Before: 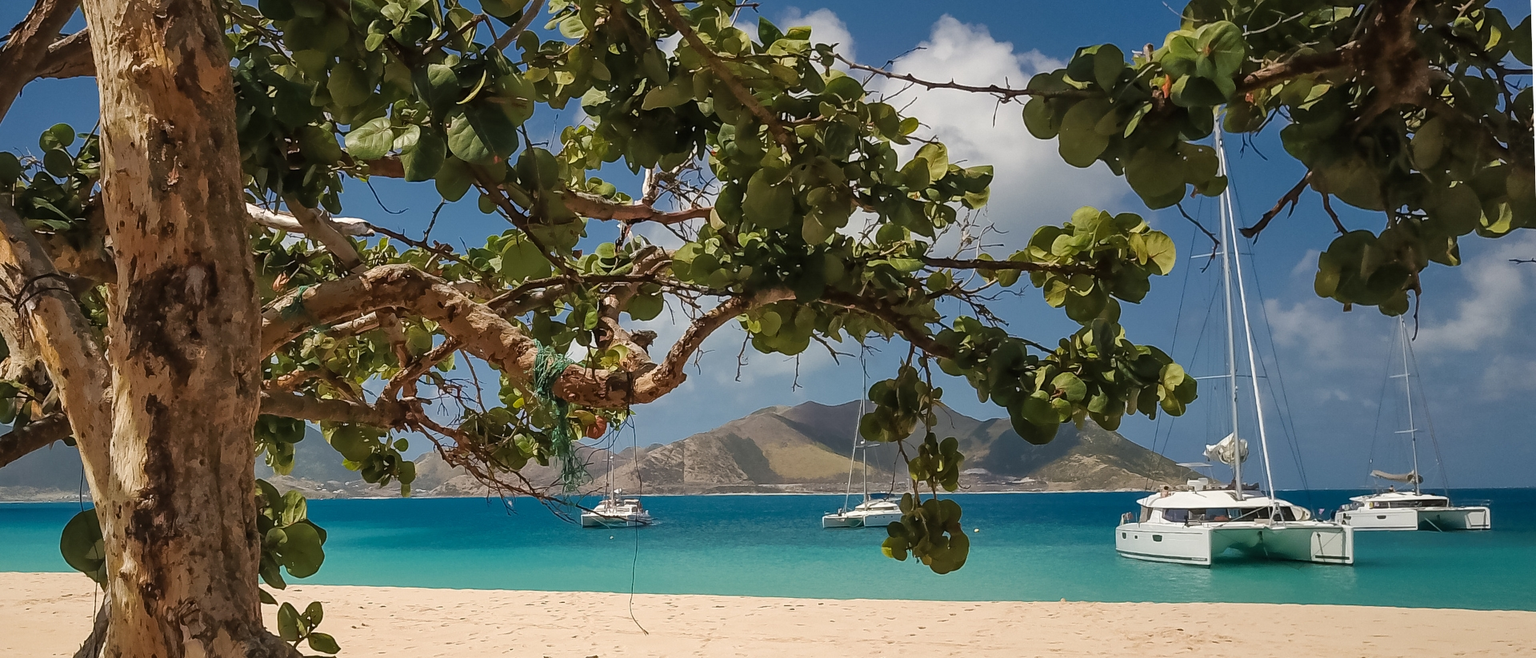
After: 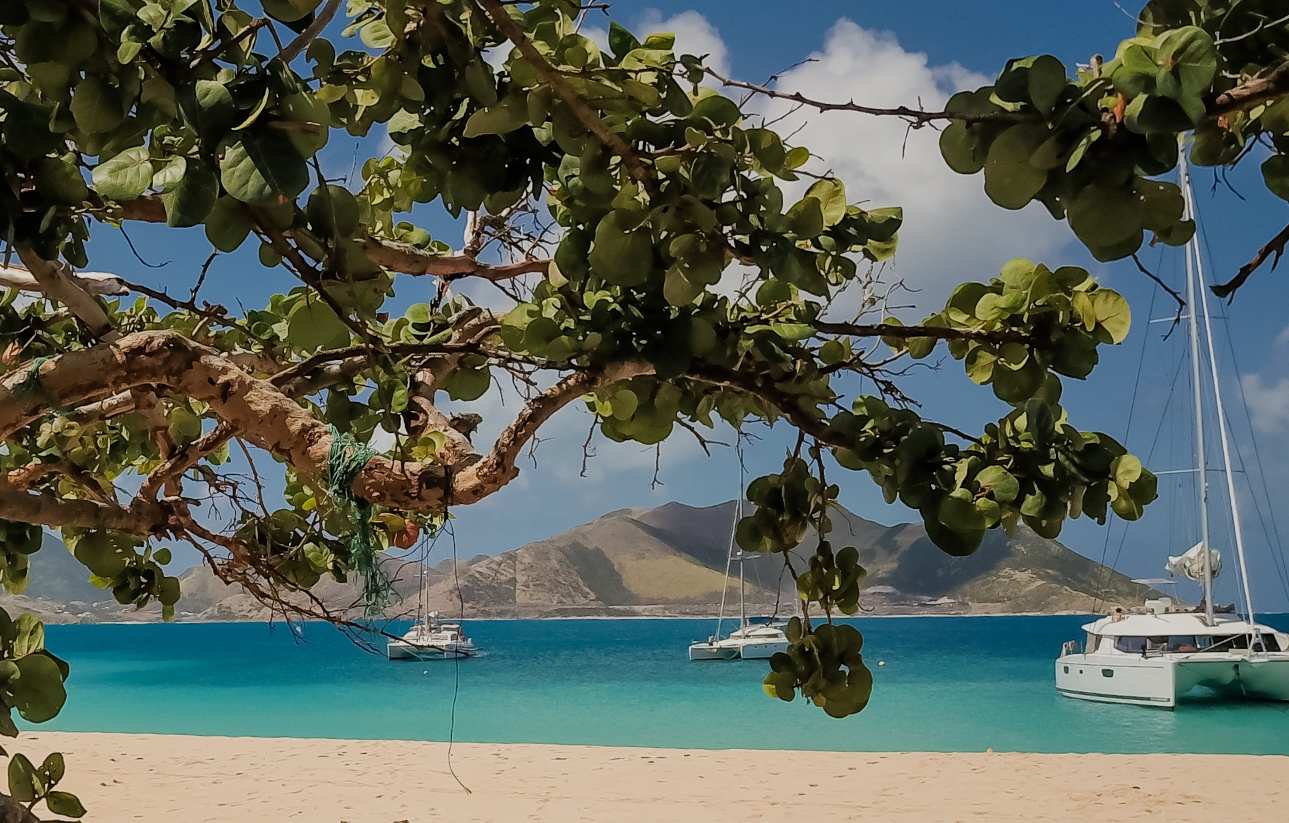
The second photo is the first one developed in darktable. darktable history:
filmic rgb: black relative exposure -7.65 EV, white relative exposure 4.56 EV, hardness 3.61, color science v6 (2022)
crop and rotate: left 17.668%, right 15.195%
